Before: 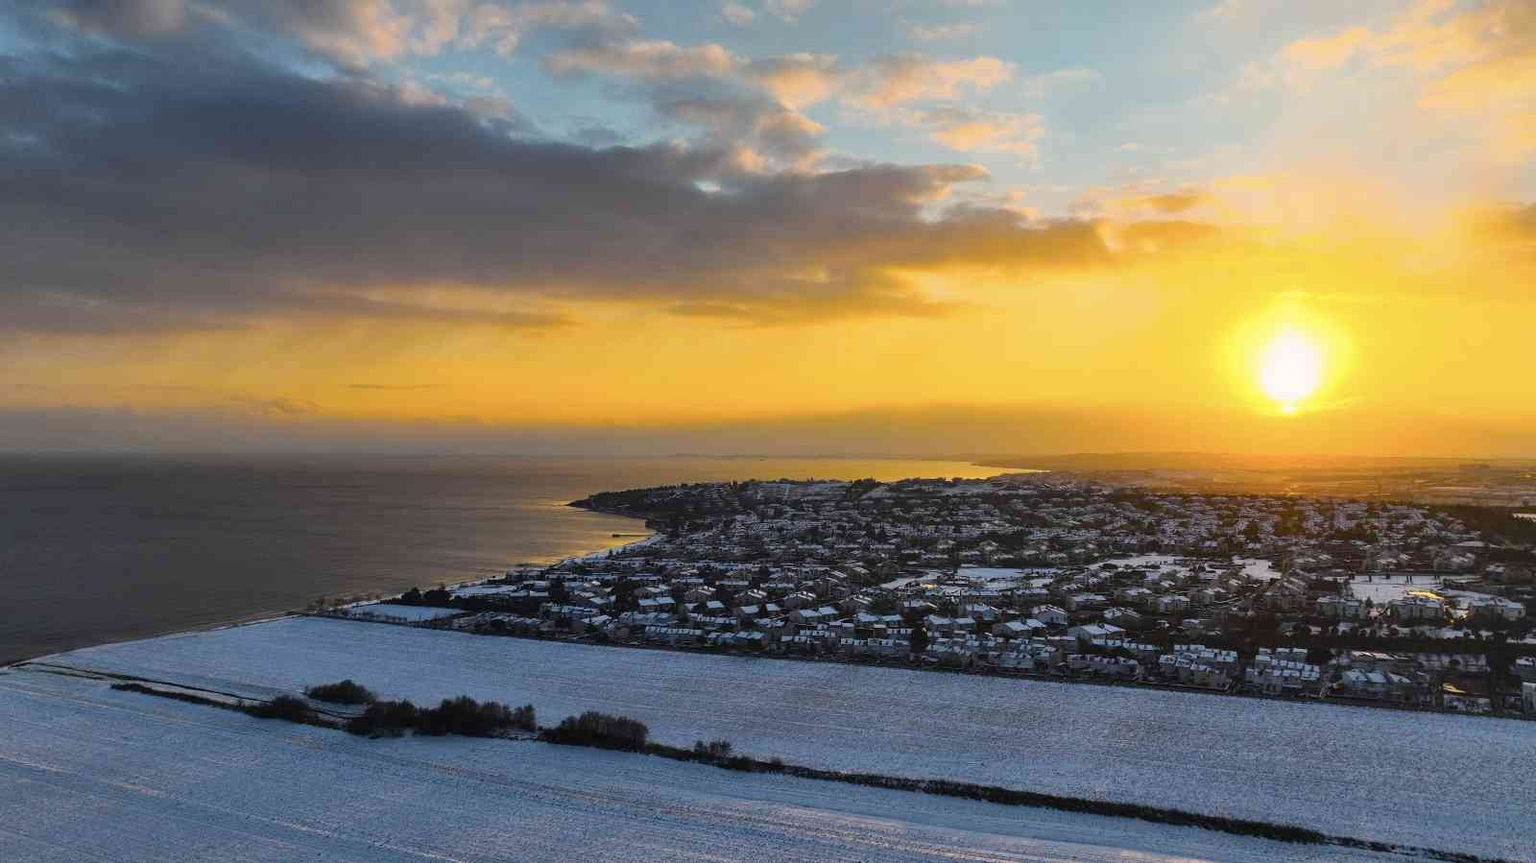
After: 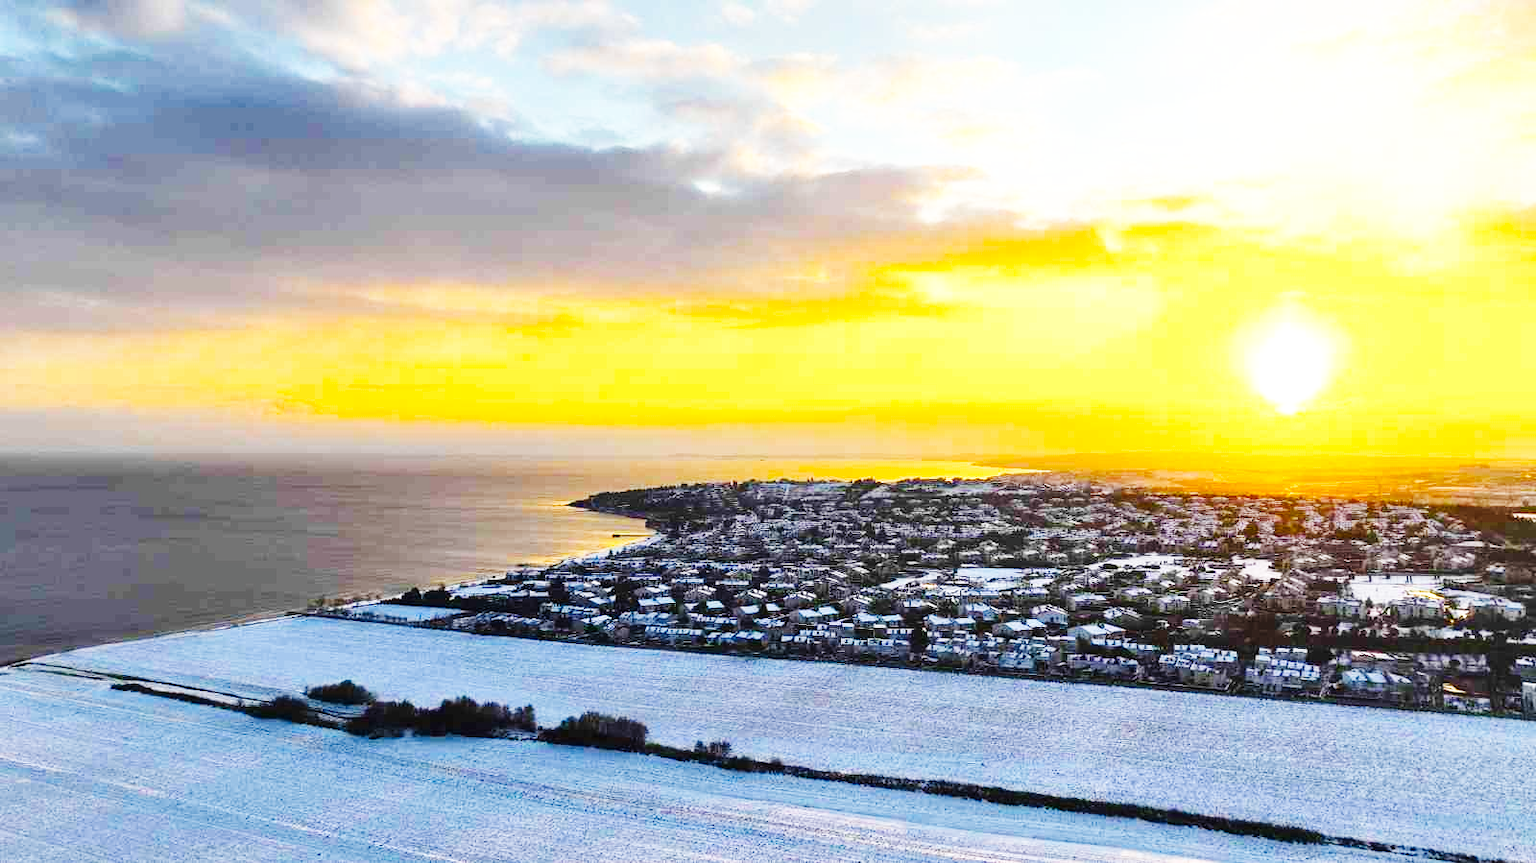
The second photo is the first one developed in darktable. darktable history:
color balance rgb: perceptual saturation grading › global saturation 8.89%, saturation formula JzAzBz (2021)
base curve: curves: ch0 [(0, 0.003) (0.001, 0.002) (0.006, 0.004) (0.02, 0.022) (0.048, 0.086) (0.094, 0.234) (0.162, 0.431) (0.258, 0.629) (0.385, 0.8) (0.548, 0.918) (0.751, 0.988) (1, 1)], preserve colors none
exposure: exposure 0.564 EV, compensate highlight preservation false
